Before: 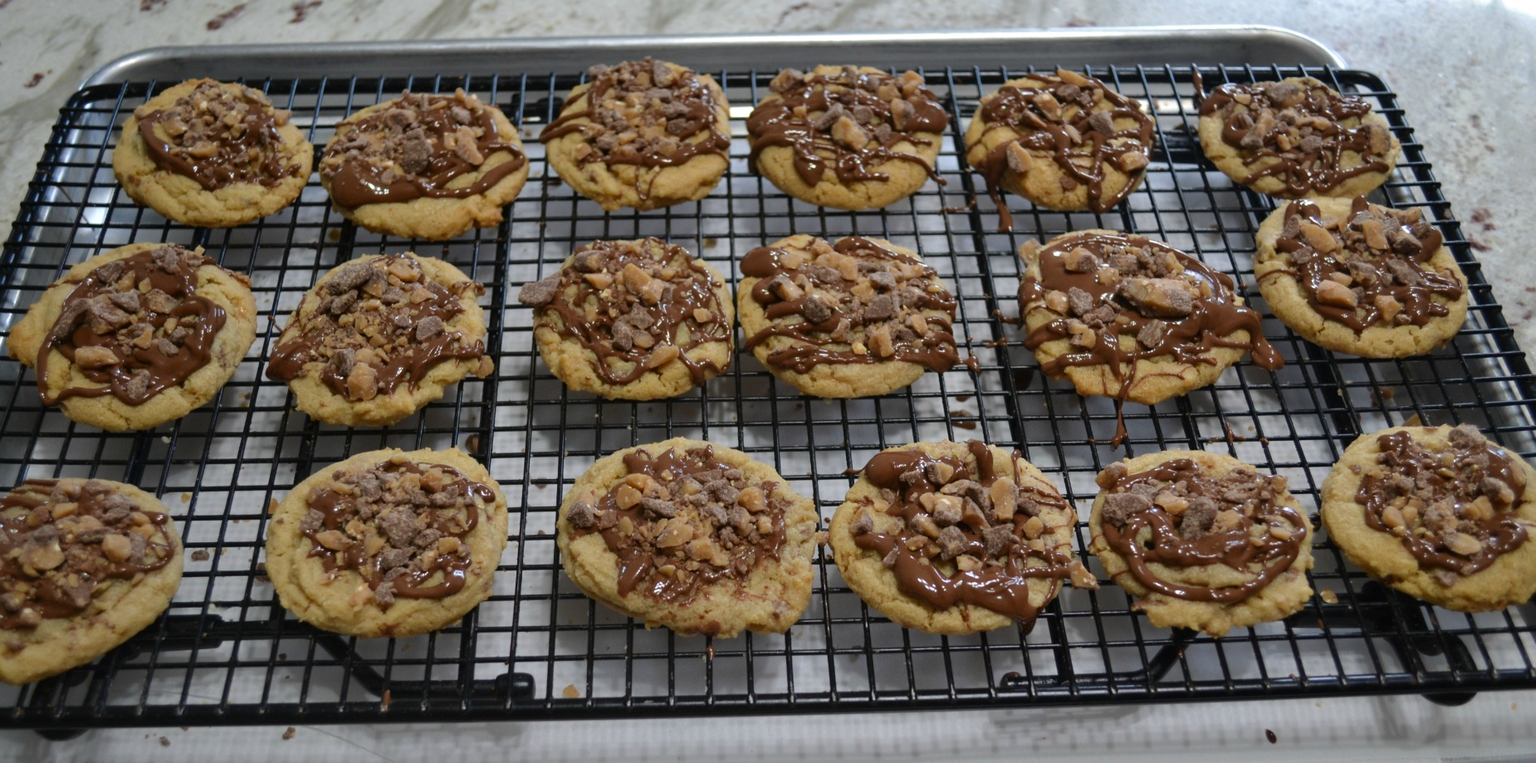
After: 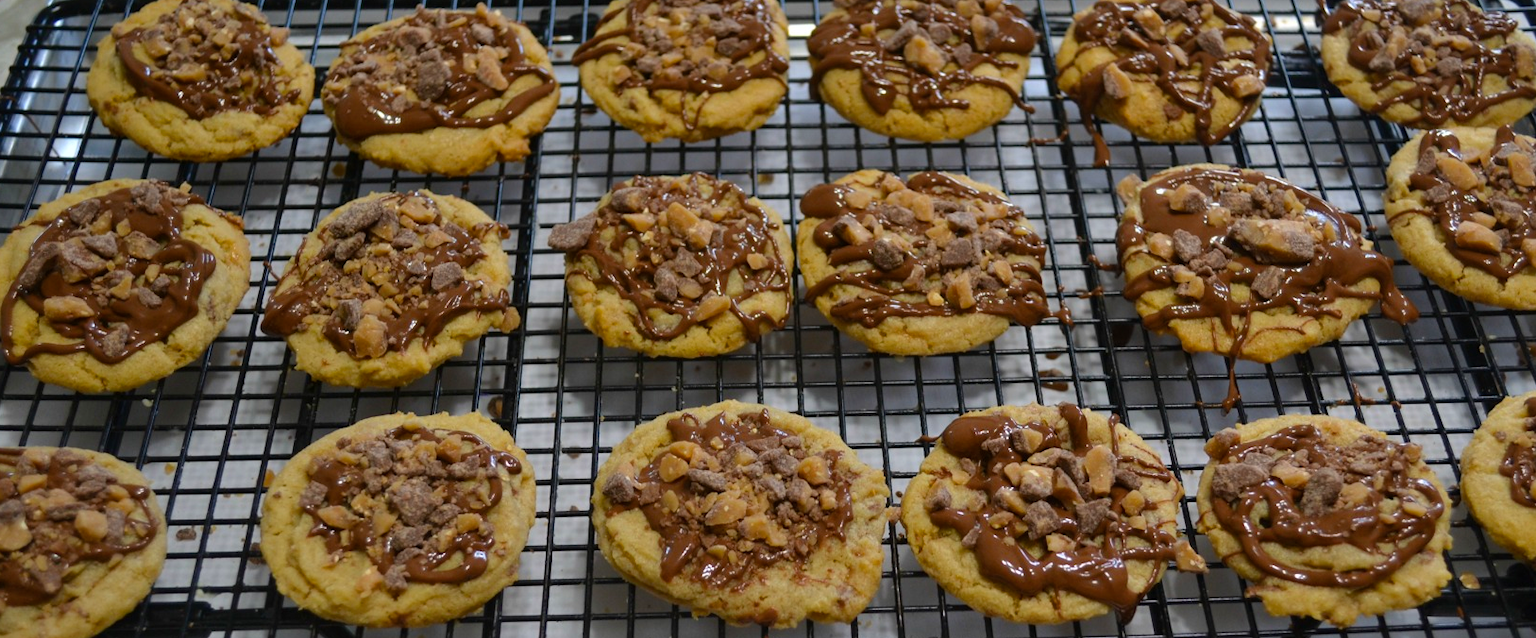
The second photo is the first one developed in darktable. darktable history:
color balance rgb: perceptual saturation grading › global saturation 20%, global vibrance 20%
crop and rotate: left 2.425%, top 11.305%, right 9.6%, bottom 15.08%
shadows and highlights: shadows 24.5, highlights -78.15, soften with gaussian
